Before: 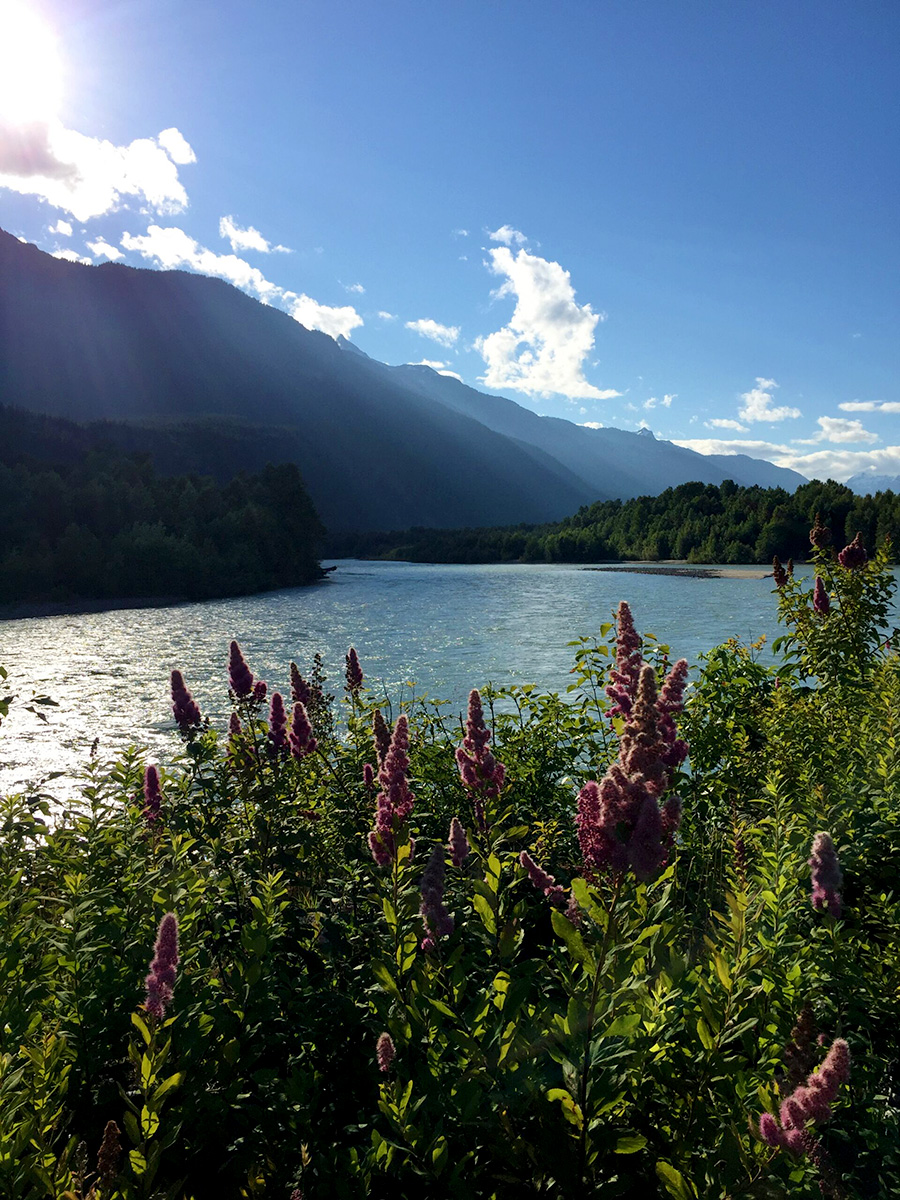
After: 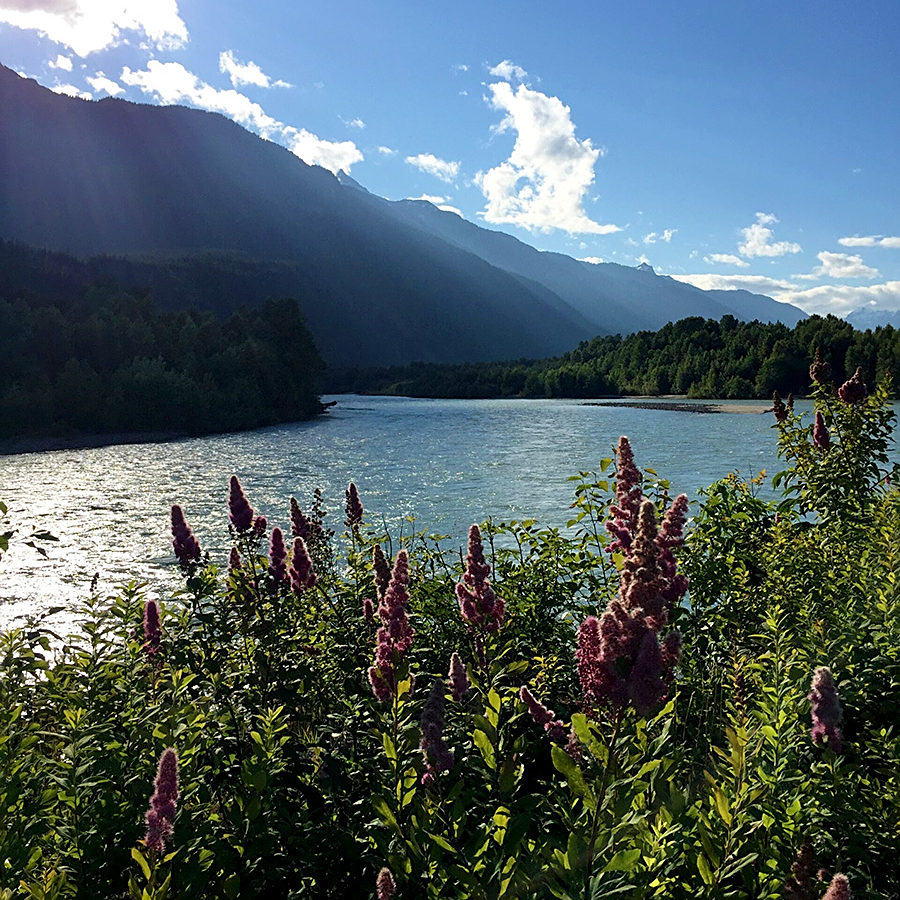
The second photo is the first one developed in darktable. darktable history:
crop: top 13.819%, bottom 11.169%
sharpen: on, module defaults
